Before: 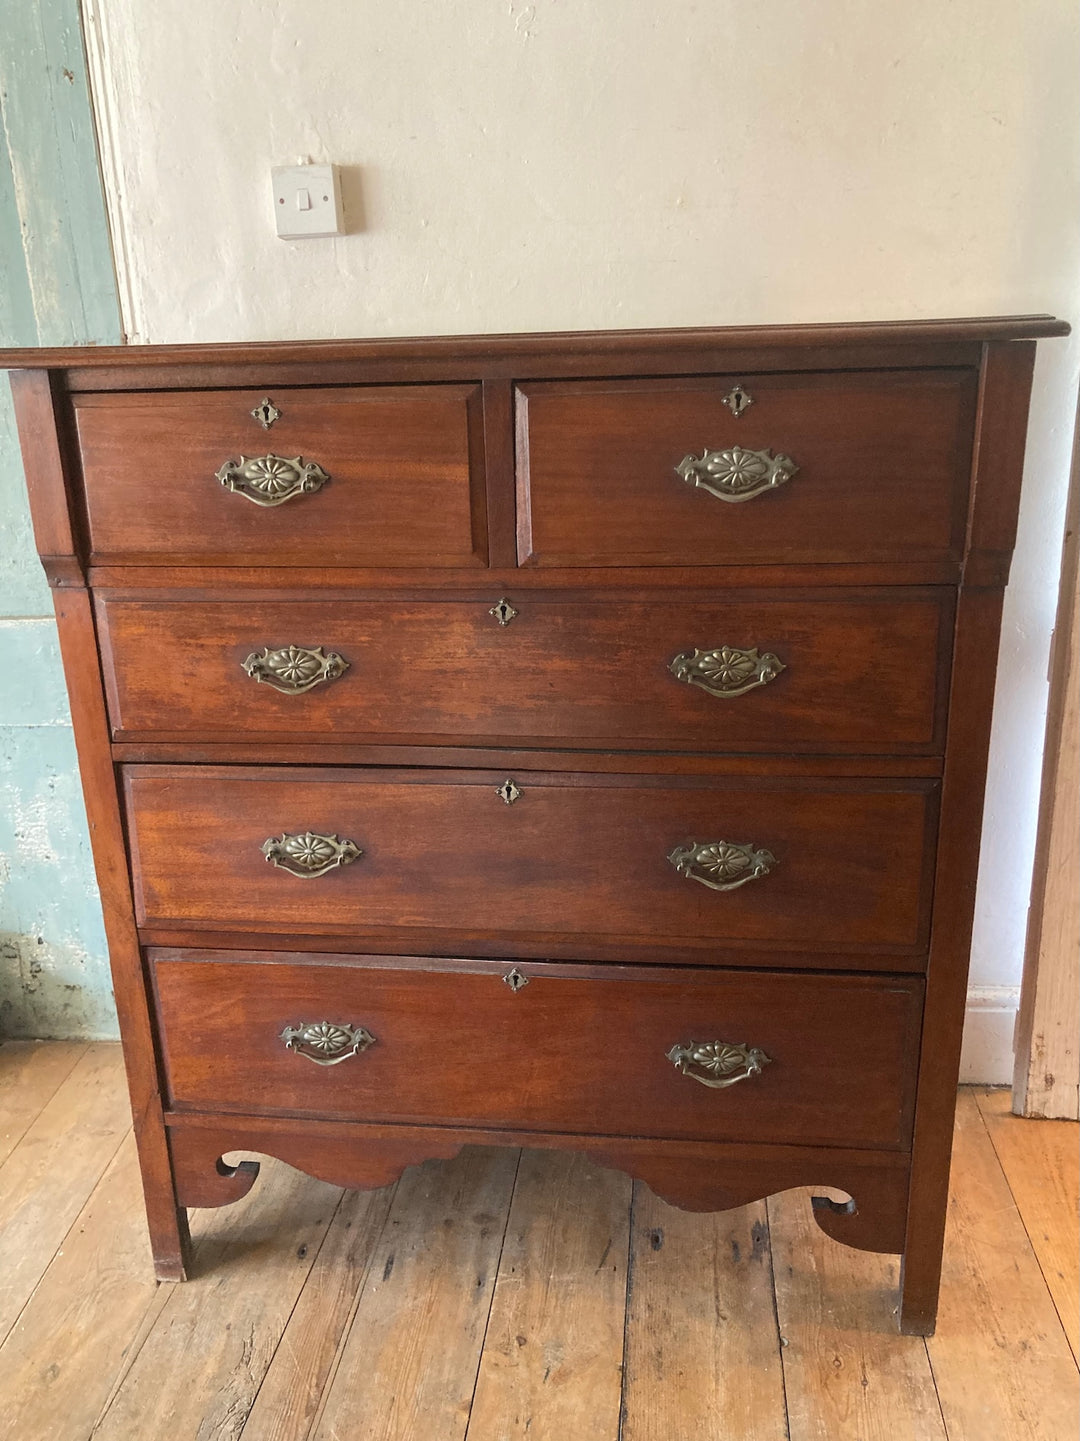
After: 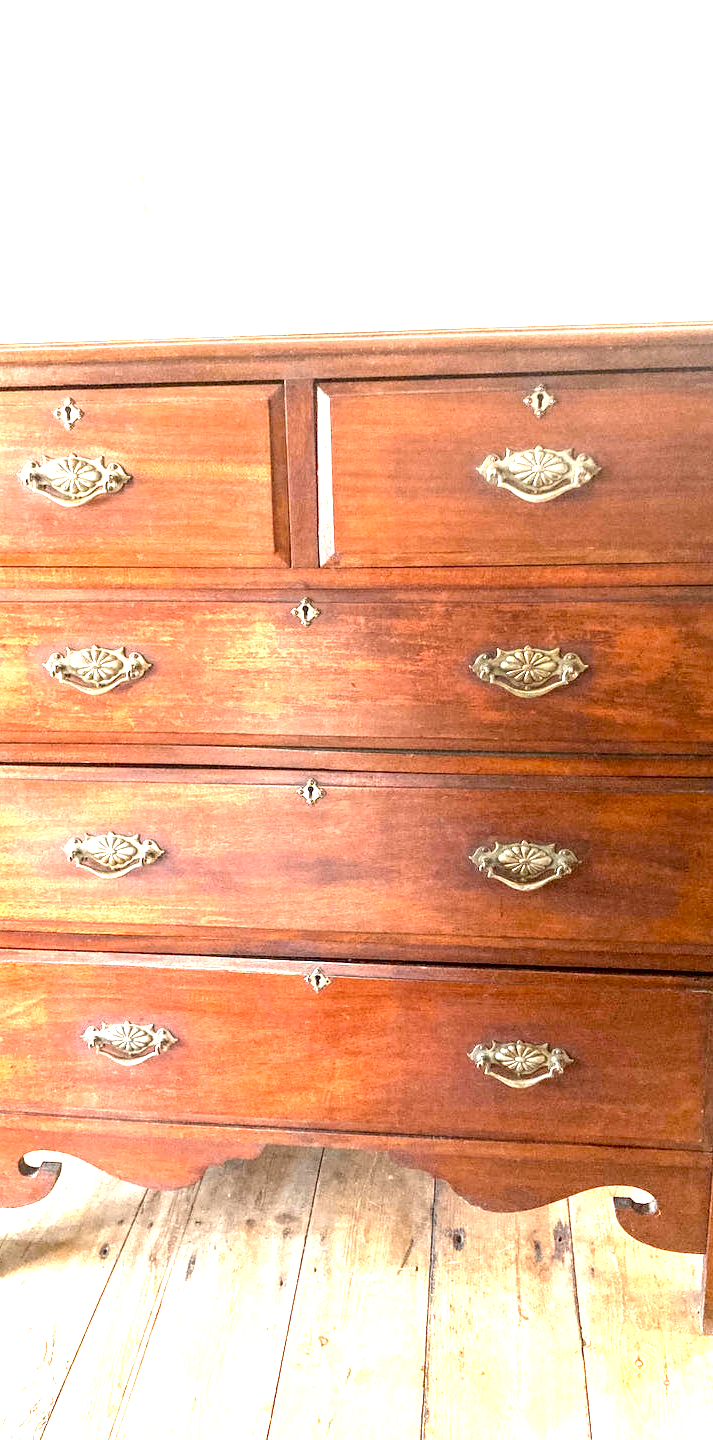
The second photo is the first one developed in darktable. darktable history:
crop and rotate: left 18.442%, right 15.508%
tone equalizer: -8 EV -0.417 EV, -7 EV -0.389 EV, -6 EV -0.333 EV, -5 EV -0.222 EV, -3 EV 0.222 EV, -2 EV 0.333 EV, -1 EV 0.389 EV, +0 EV 0.417 EV, edges refinement/feathering 500, mask exposure compensation -1.57 EV, preserve details no
exposure: black level correction 0.005, exposure 2.084 EV, compensate highlight preservation false
local contrast: on, module defaults
